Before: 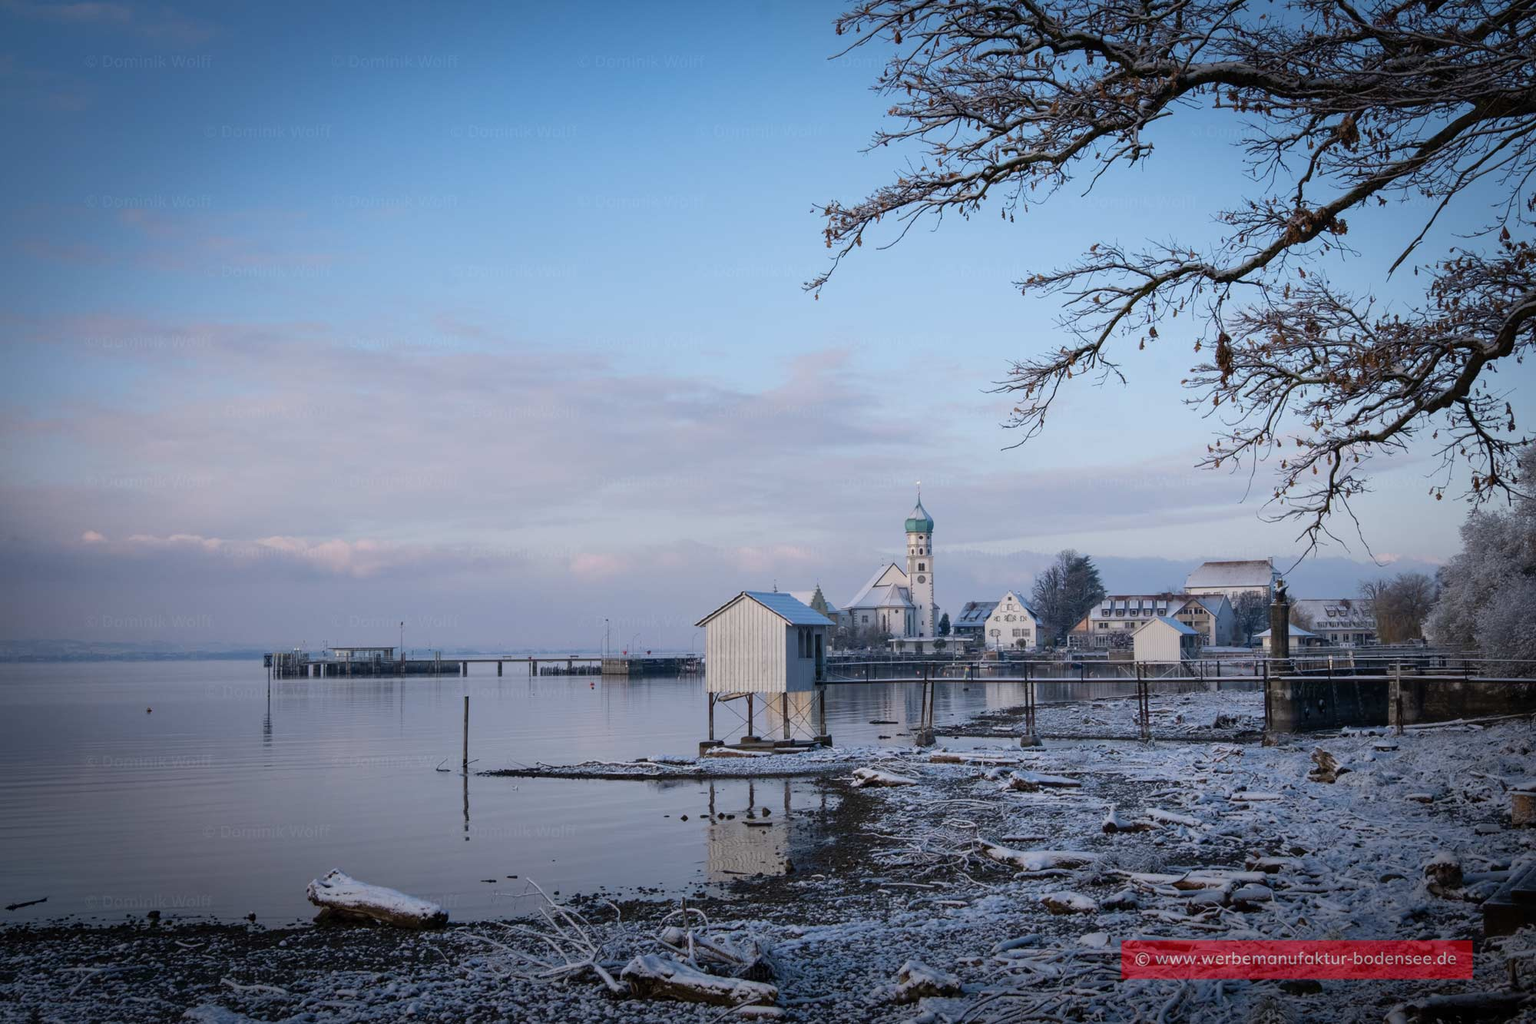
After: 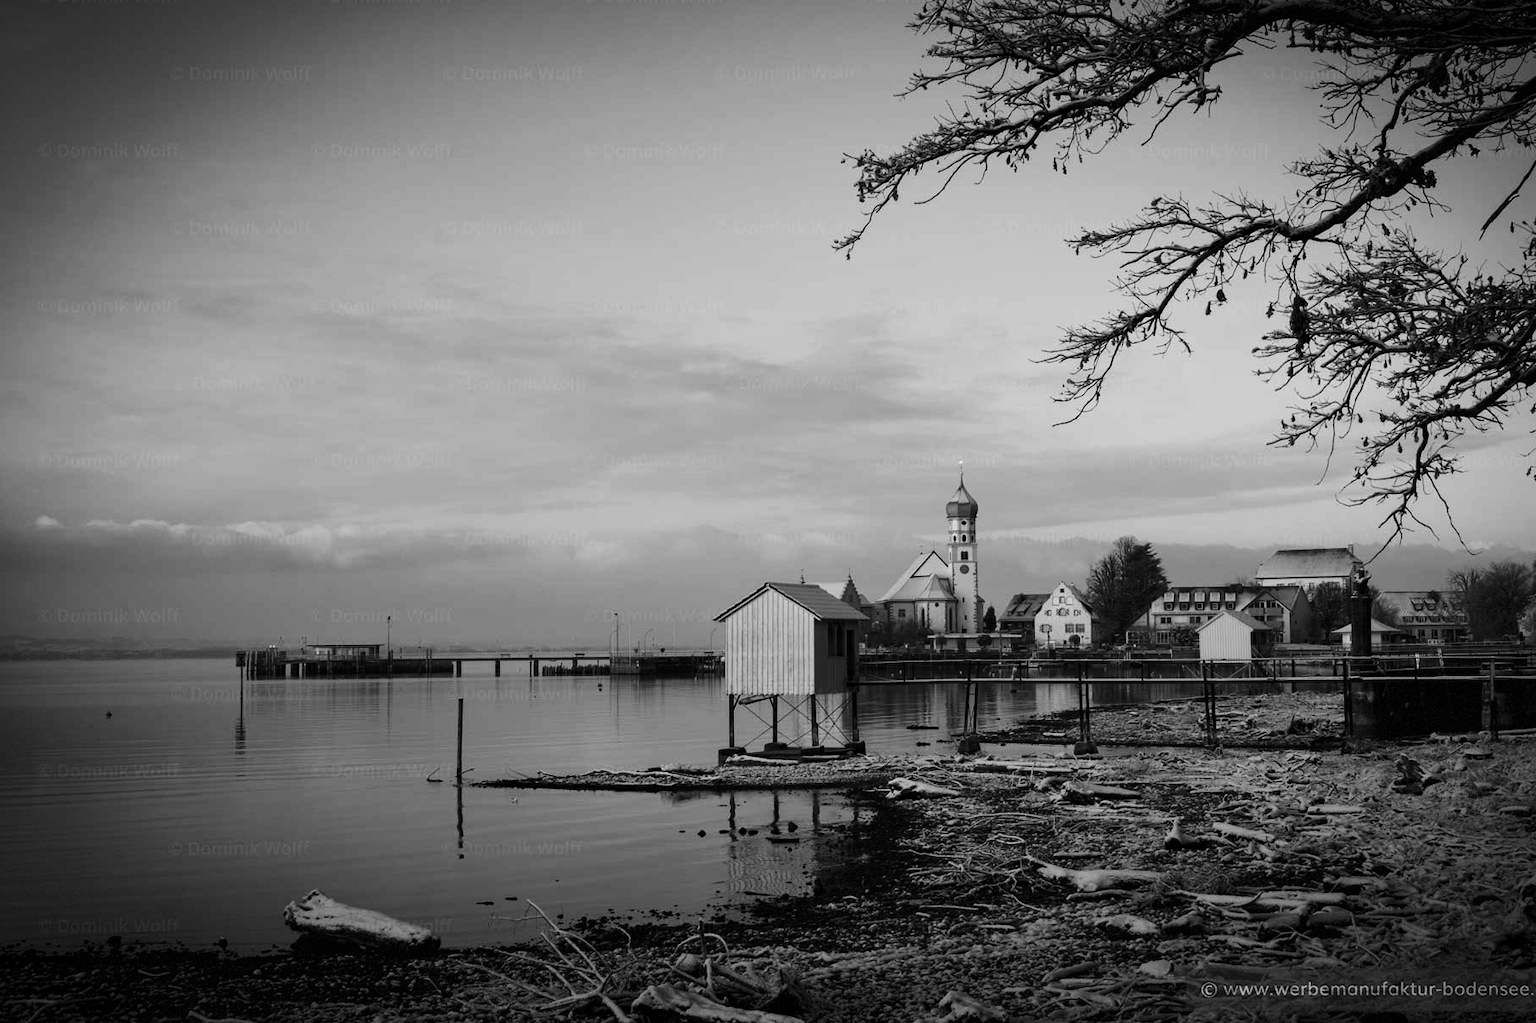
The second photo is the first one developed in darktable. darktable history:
crop: left 3.305%, top 6.436%, right 6.389%, bottom 3.258%
white balance: red 1.045, blue 0.932
vignetting: fall-off start 91%, fall-off radius 39.39%, brightness -0.182, saturation -0.3, width/height ratio 1.219, shape 1.3, dithering 8-bit output, unbound false
monochrome: a 32, b 64, size 2.3, highlights 1
contrast brightness saturation: contrast 0.24, brightness -0.24, saturation 0.14
